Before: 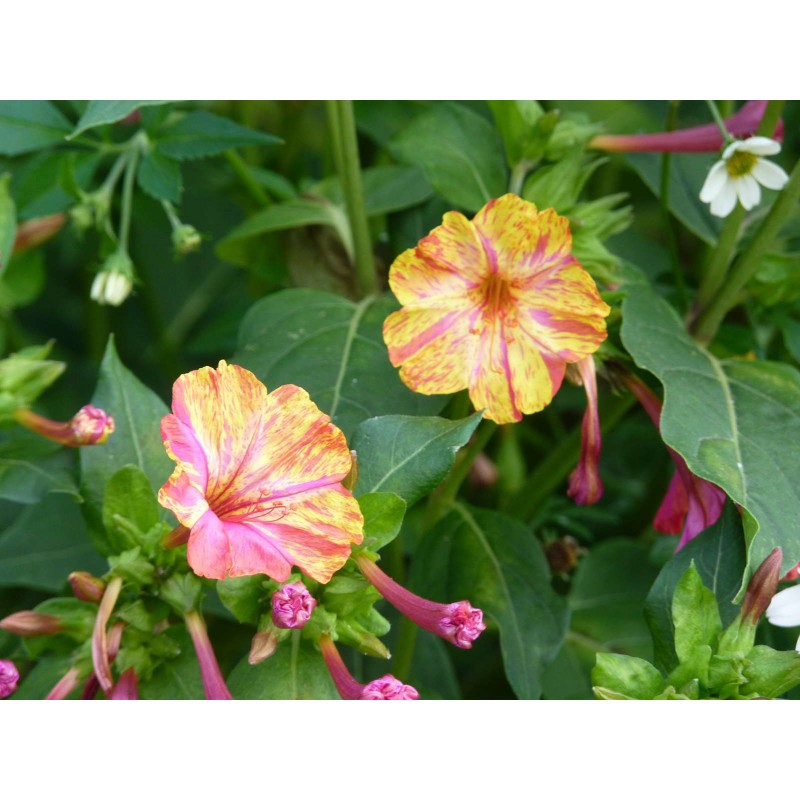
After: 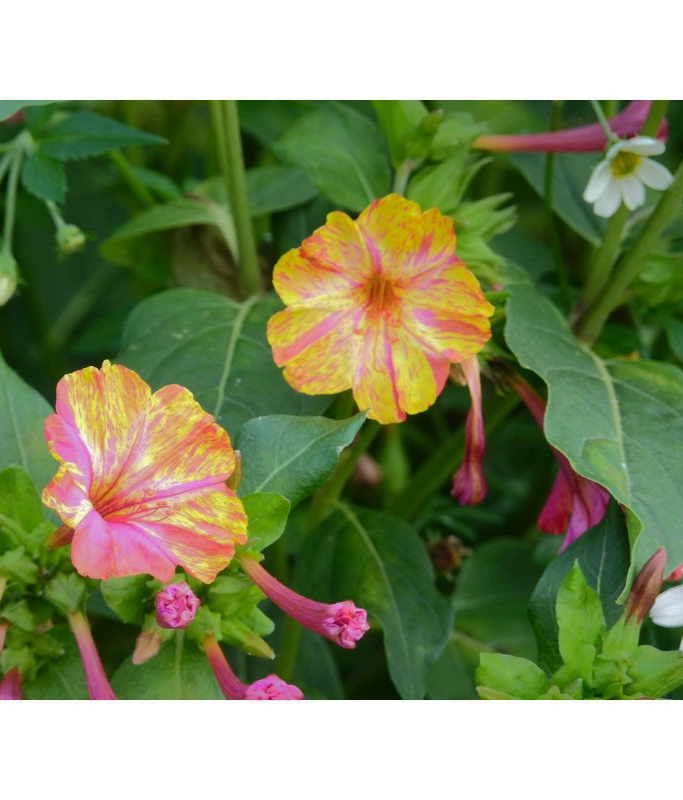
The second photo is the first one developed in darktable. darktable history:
crop and rotate: left 14.603%
shadows and highlights: shadows -19.78, highlights -73.63
